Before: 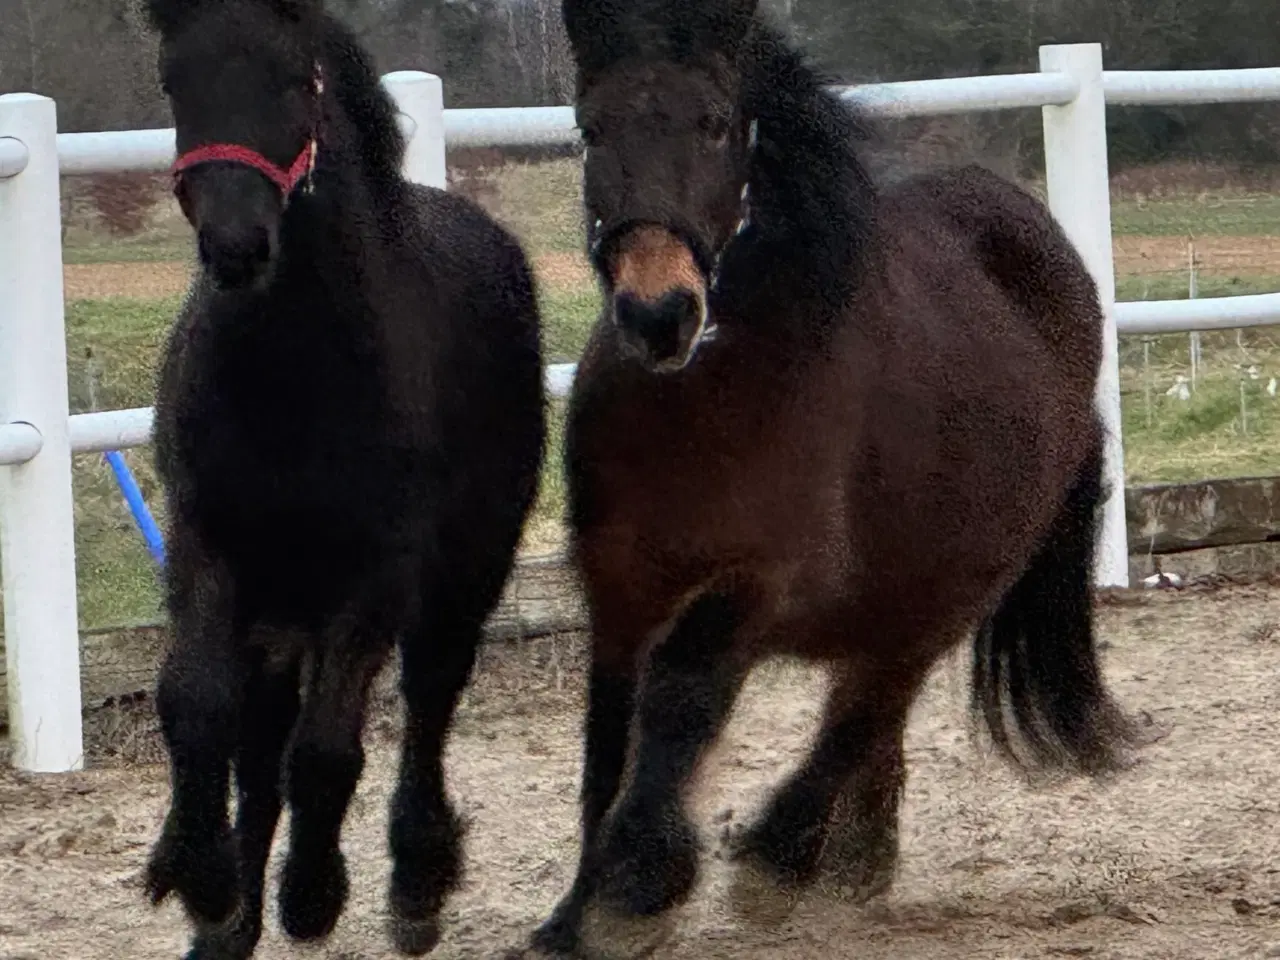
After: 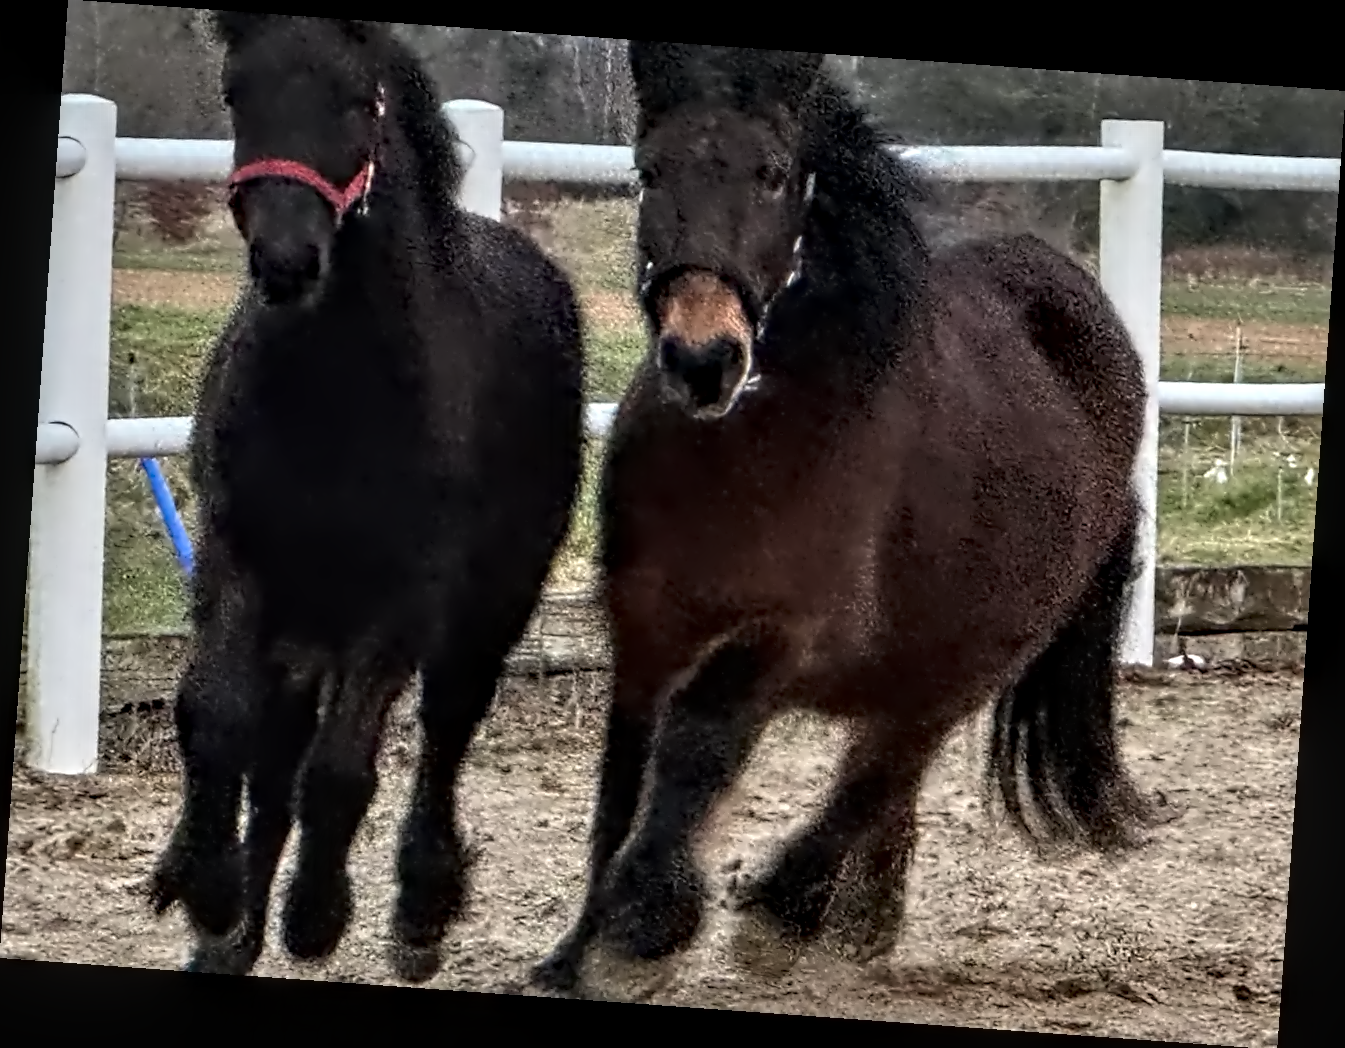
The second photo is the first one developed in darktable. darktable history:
local contrast: on, module defaults
rotate and perspective: rotation 4.1°, automatic cropping off
contrast equalizer: octaves 7, y [[0.5, 0.542, 0.583, 0.625, 0.667, 0.708], [0.5 ×6], [0.5 ×6], [0, 0.033, 0.067, 0.1, 0.133, 0.167], [0, 0.05, 0.1, 0.15, 0.2, 0.25]]
